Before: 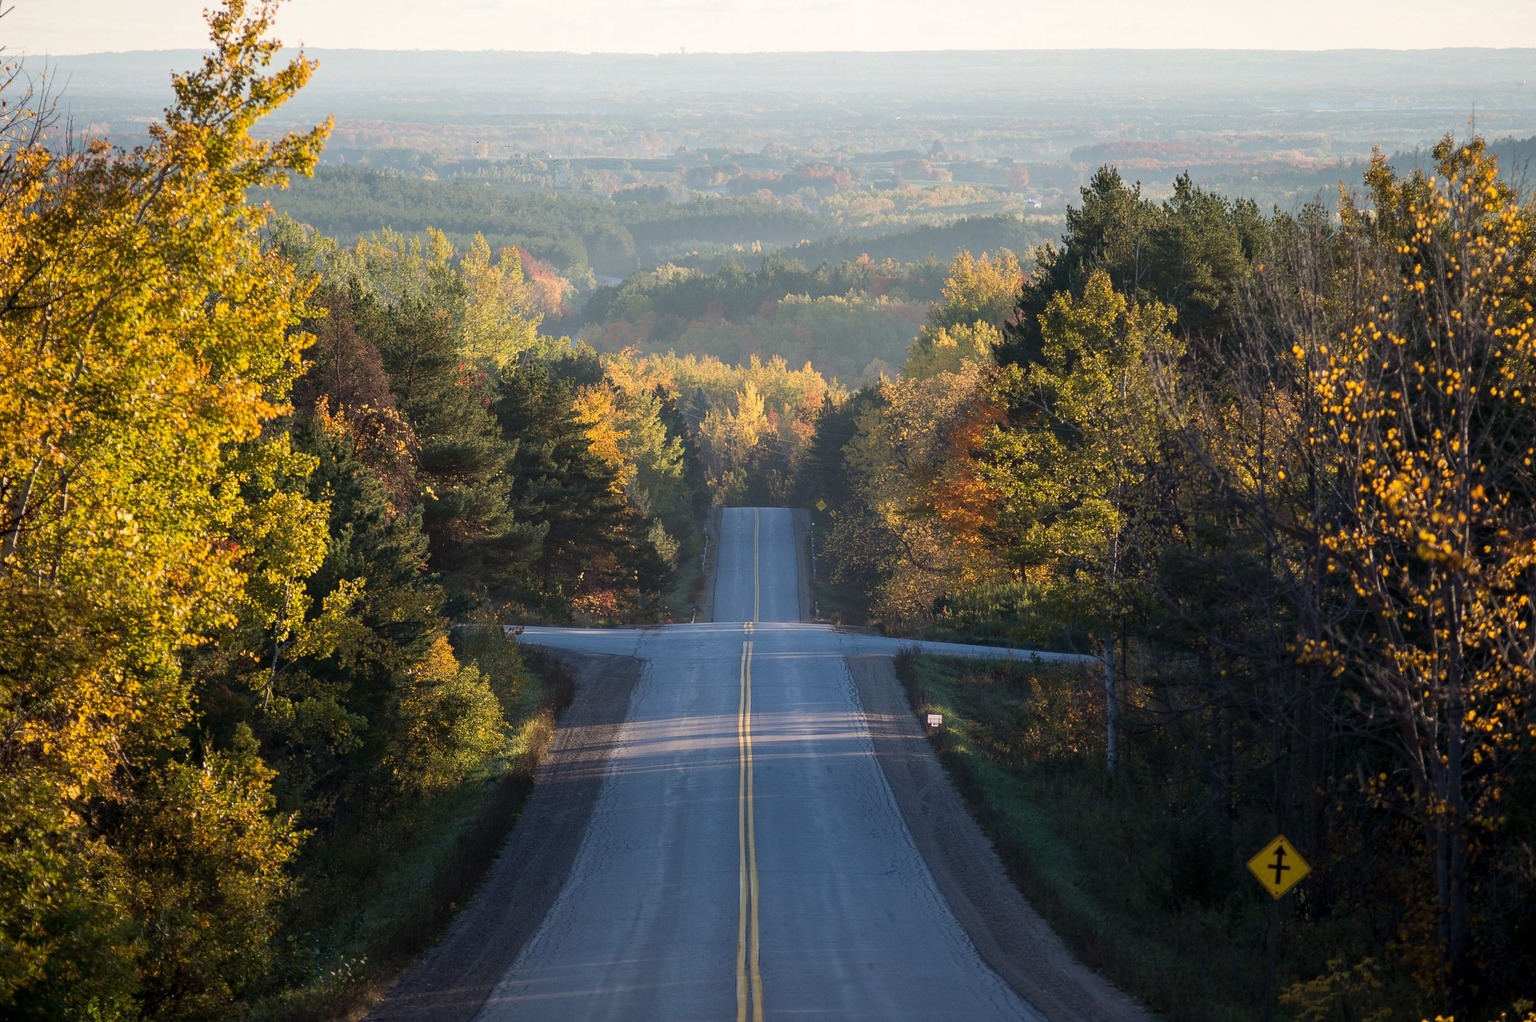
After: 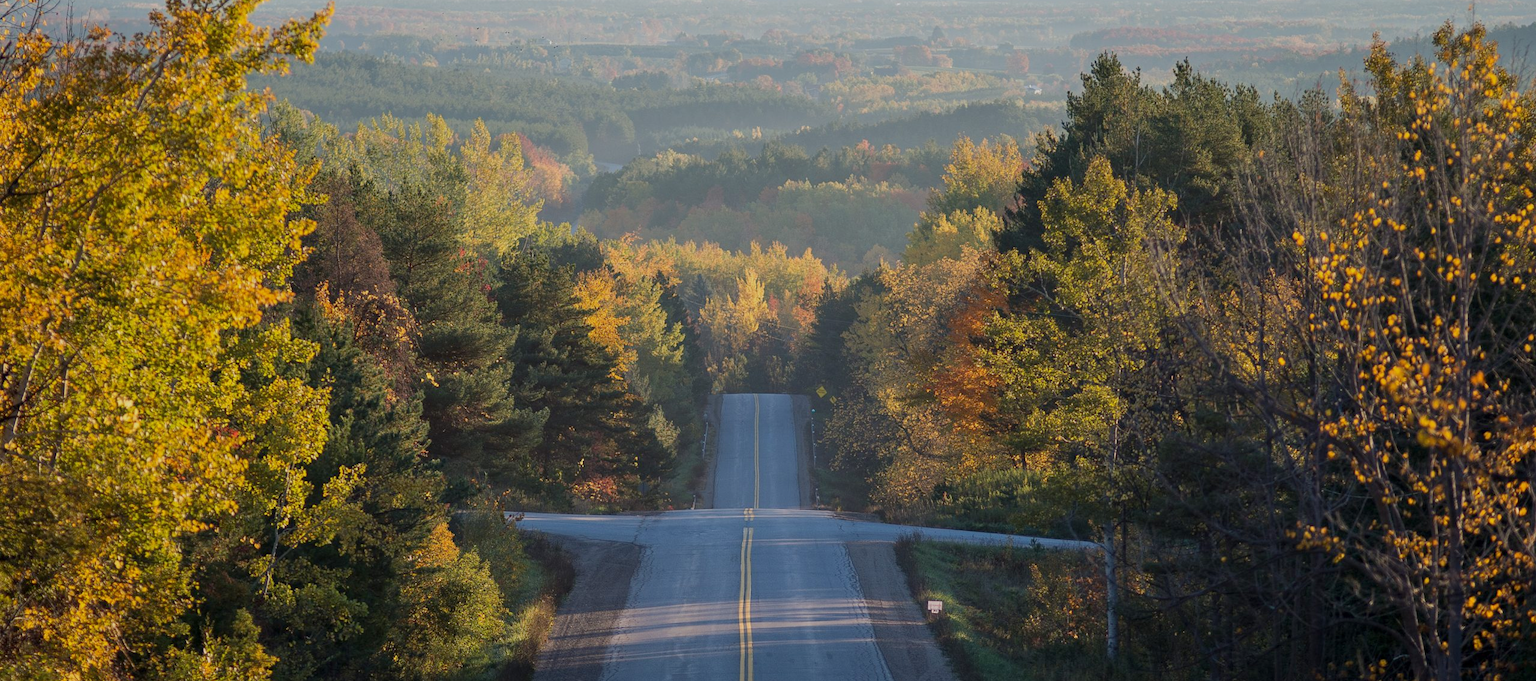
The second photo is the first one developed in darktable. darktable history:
crop: top 11.166%, bottom 22.168%
tone equalizer: -8 EV 0.25 EV, -7 EV 0.417 EV, -6 EV 0.417 EV, -5 EV 0.25 EV, -3 EV -0.25 EV, -2 EV -0.417 EV, -1 EV -0.417 EV, +0 EV -0.25 EV, edges refinement/feathering 500, mask exposure compensation -1.57 EV, preserve details guided filter
